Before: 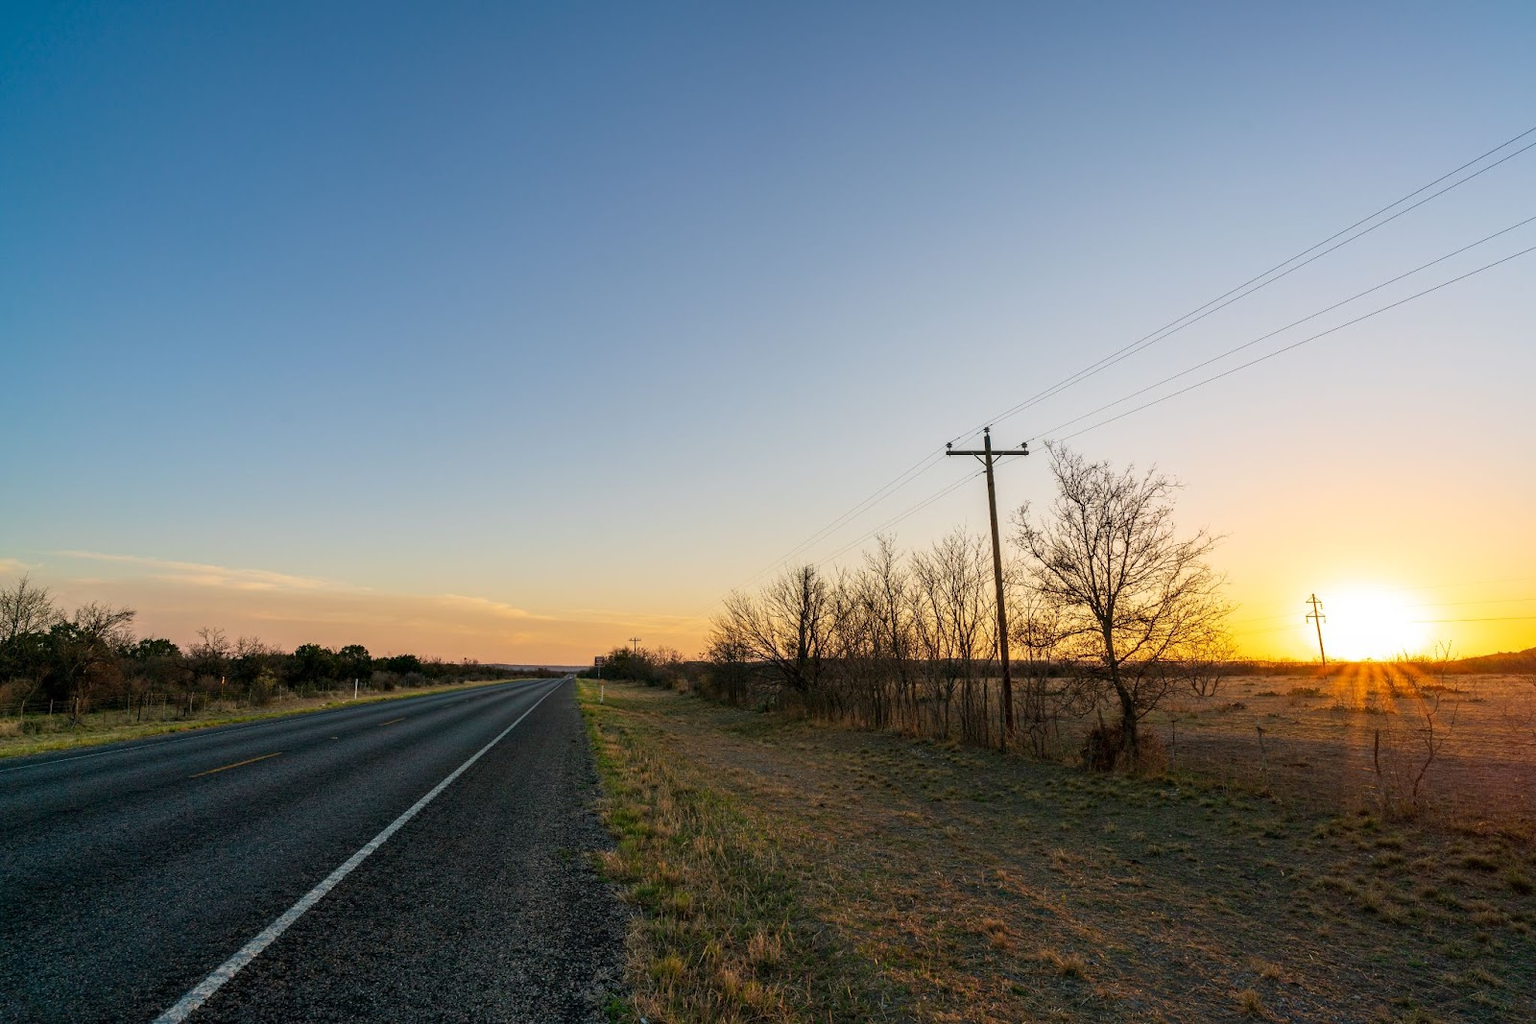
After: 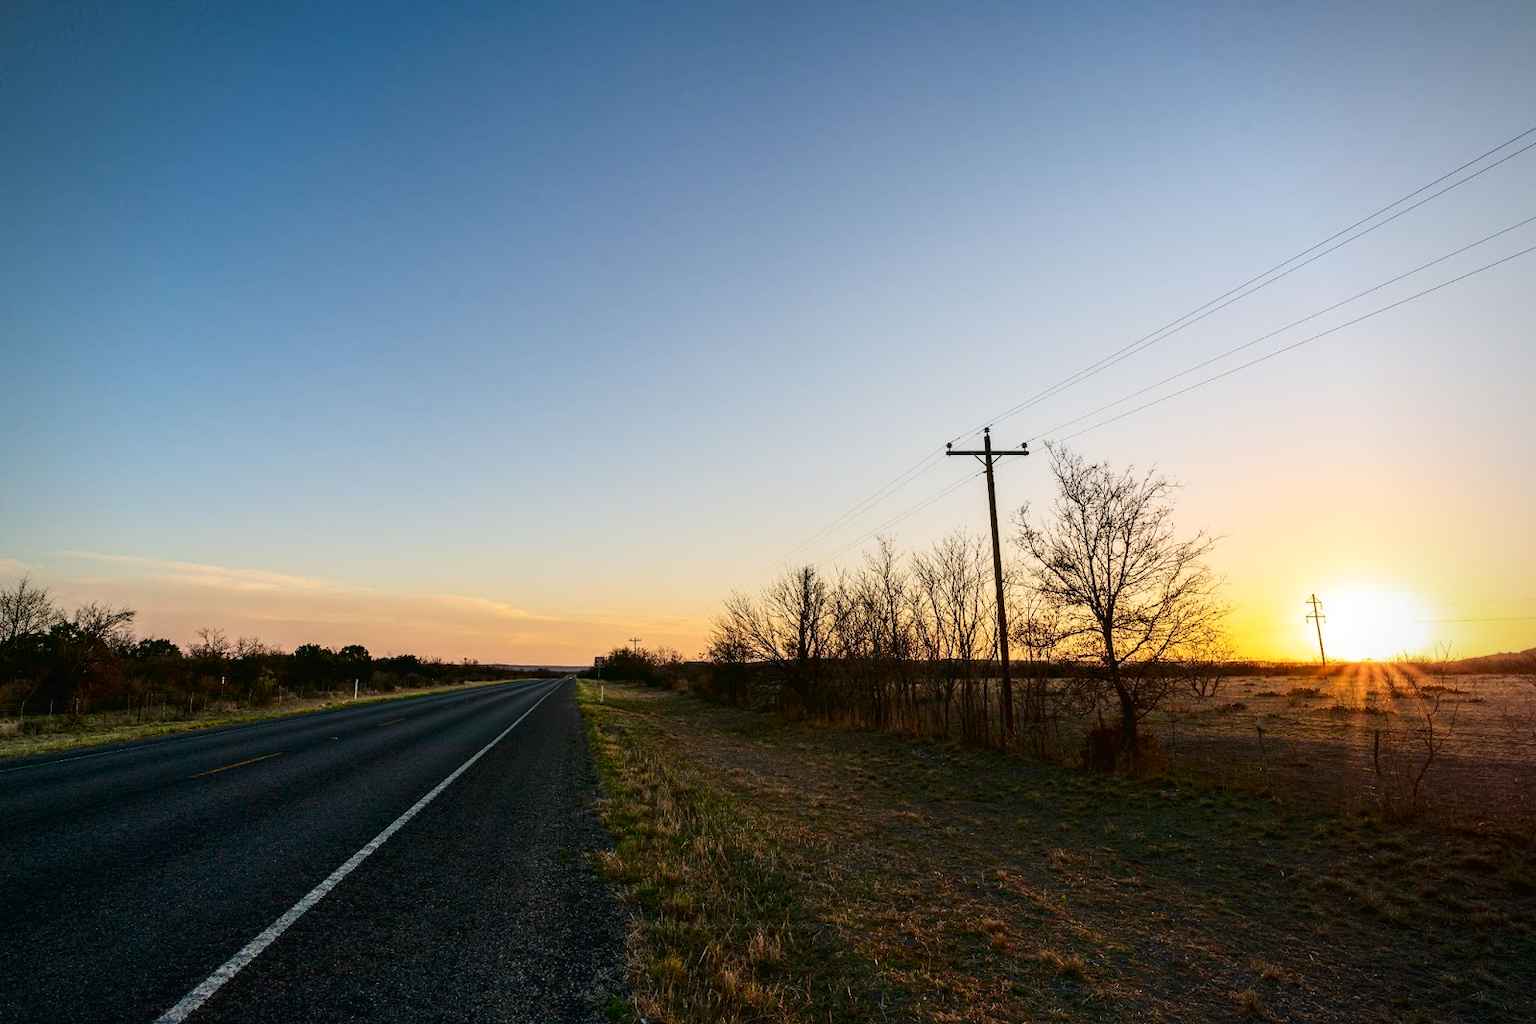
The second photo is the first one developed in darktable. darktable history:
tone curve: curves: ch0 [(0, 0) (0.003, 0.02) (0.011, 0.021) (0.025, 0.022) (0.044, 0.023) (0.069, 0.026) (0.1, 0.04) (0.136, 0.06) (0.177, 0.092) (0.224, 0.127) (0.277, 0.176) (0.335, 0.258) (0.399, 0.349) (0.468, 0.444) (0.543, 0.546) (0.623, 0.649) (0.709, 0.754) (0.801, 0.842) (0.898, 0.922) (1, 1)], color space Lab, independent channels, preserve colors none
vignetting: fall-off radius 61.02%, center (-0.032, -0.043)
